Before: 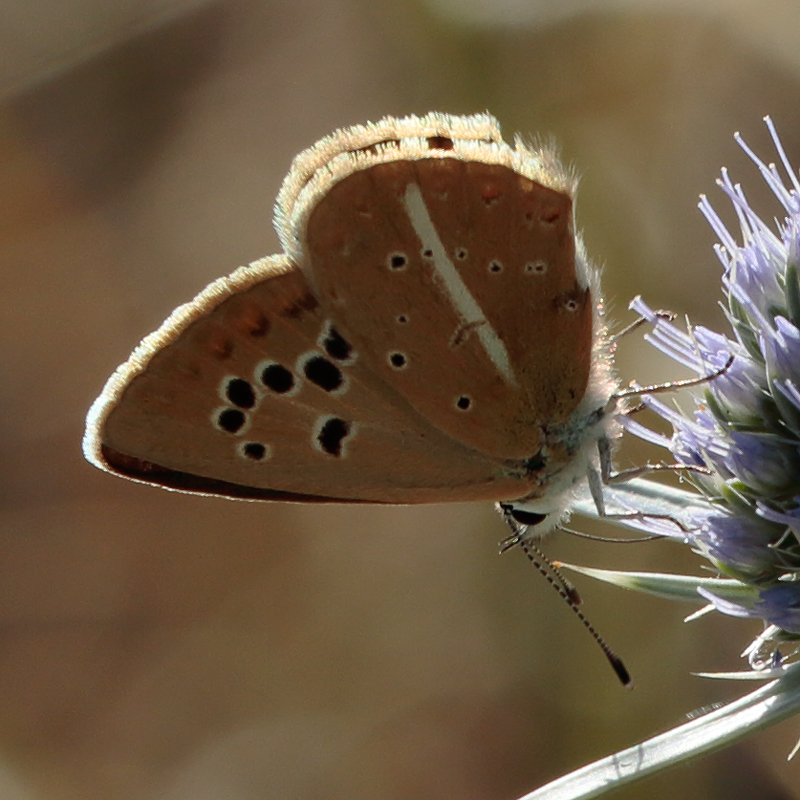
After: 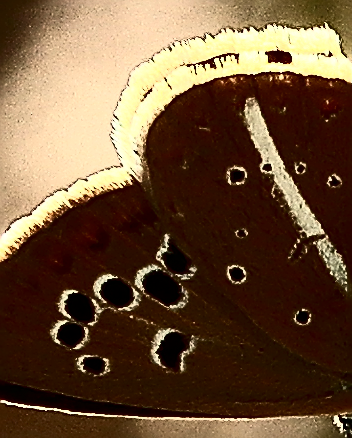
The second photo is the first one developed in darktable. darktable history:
graduated density: rotation -180°, offset 27.42
crop: left 20.248%, top 10.86%, right 35.675%, bottom 34.321%
exposure: black level correction 0.001, exposure 0.5 EV, compensate exposure bias true, compensate highlight preservation false
sharpen: amount 2
contrast brightness saturation: contrast 0.93, brightness 0.2
white balance: red 1.045, blue 0.932
tone equalizer: -8 EV -0.75 EV, -7 EV -0.7 EV, -6 EV -0.6 EV, -5 EV -0.4 EV, -3 EV 0.4 EV, -2 EV 0.6 EV, -1 EV 0.7 EV, +0 EV 0.75 EV, edges refinement/feathering 500, mask exposure compensation -1.57 EV, preserve details no
